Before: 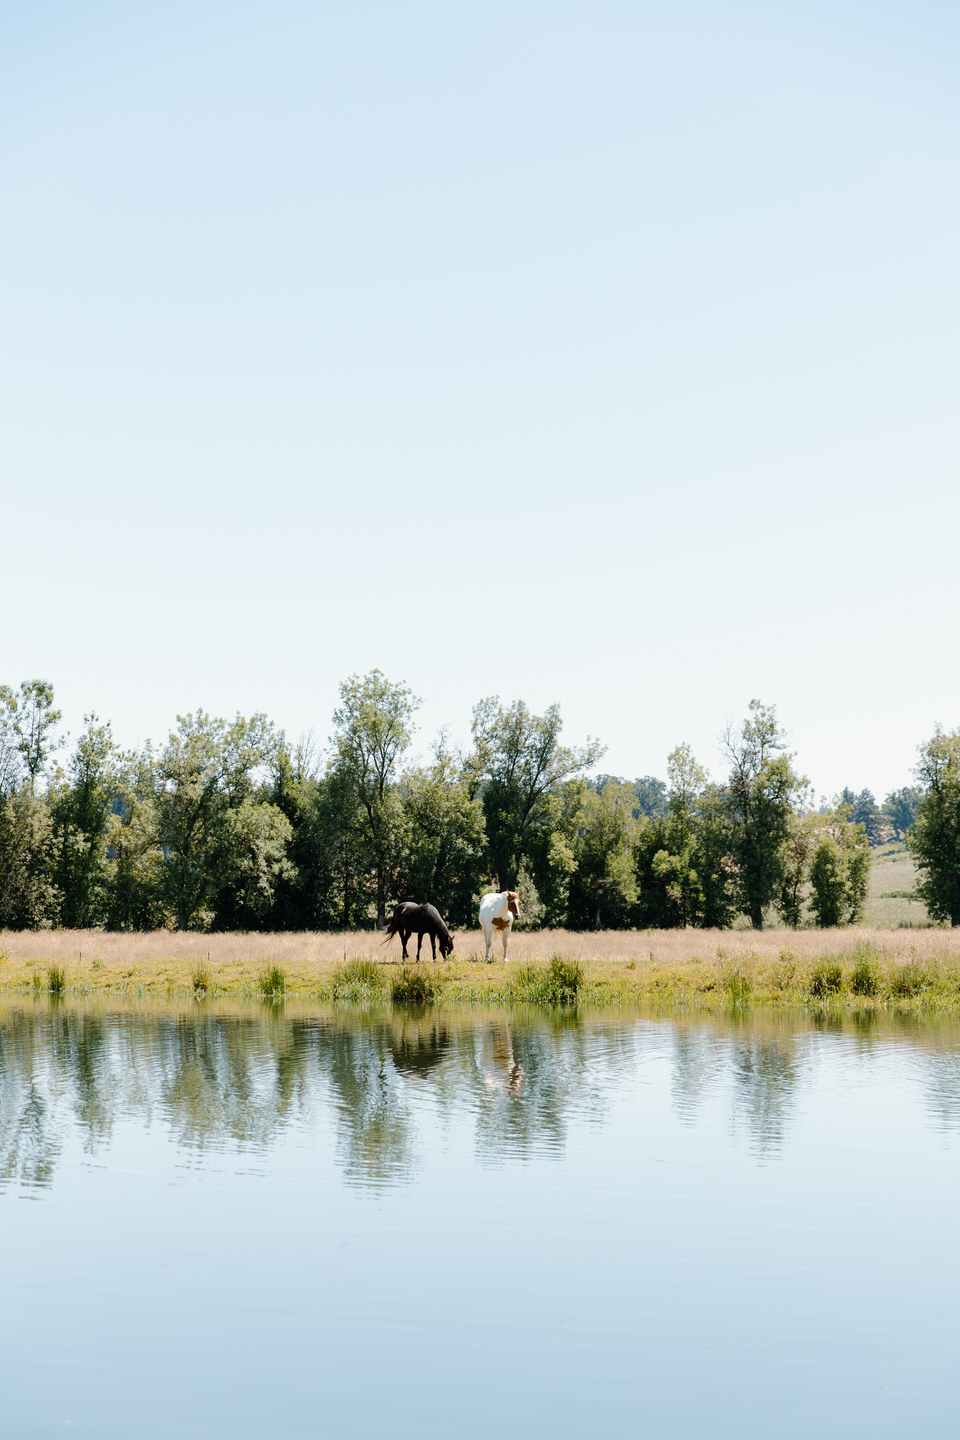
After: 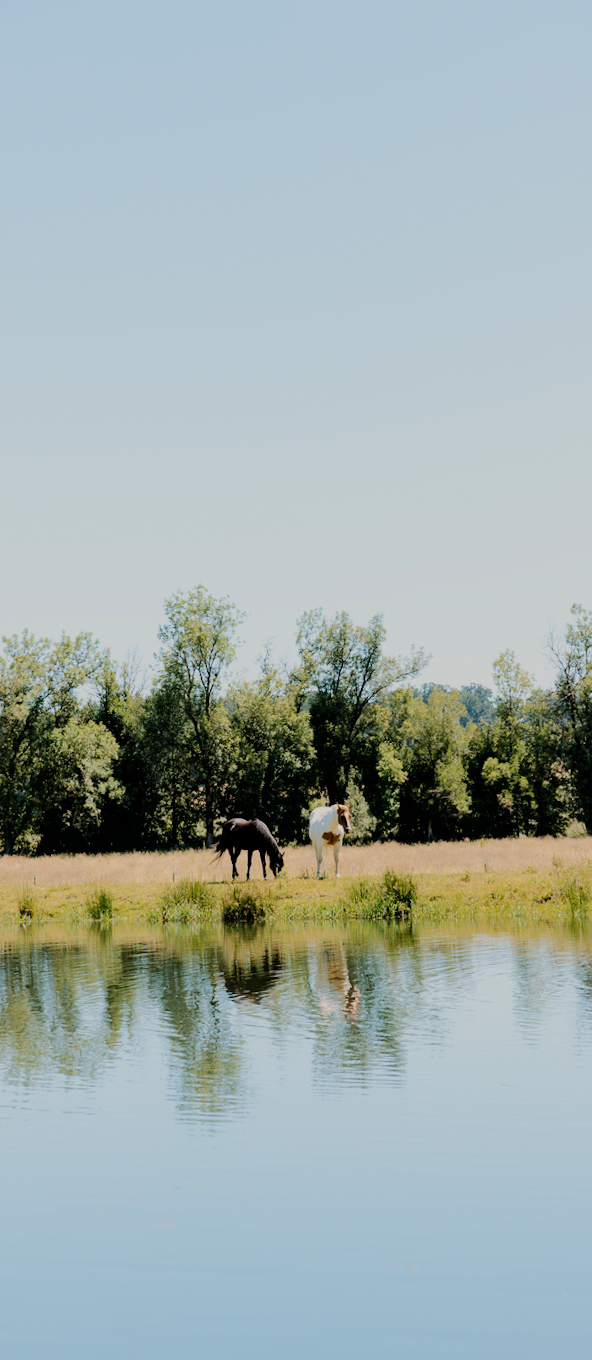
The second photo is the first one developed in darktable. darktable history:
filmic rgb: black relative exposure -7.15 EV, white relative exposure 5.36 EV, hardness 3.02, color science v6 (2022)
crop and rotate: left 15.546%, right 17.787%
rotate and perspective: rotation -1.68°, lens shift (vertical) -0.146, crop left 0.049, crop right 0.912, crop top 0.032, crop bottom 0.96
velvia: on, module defaults
